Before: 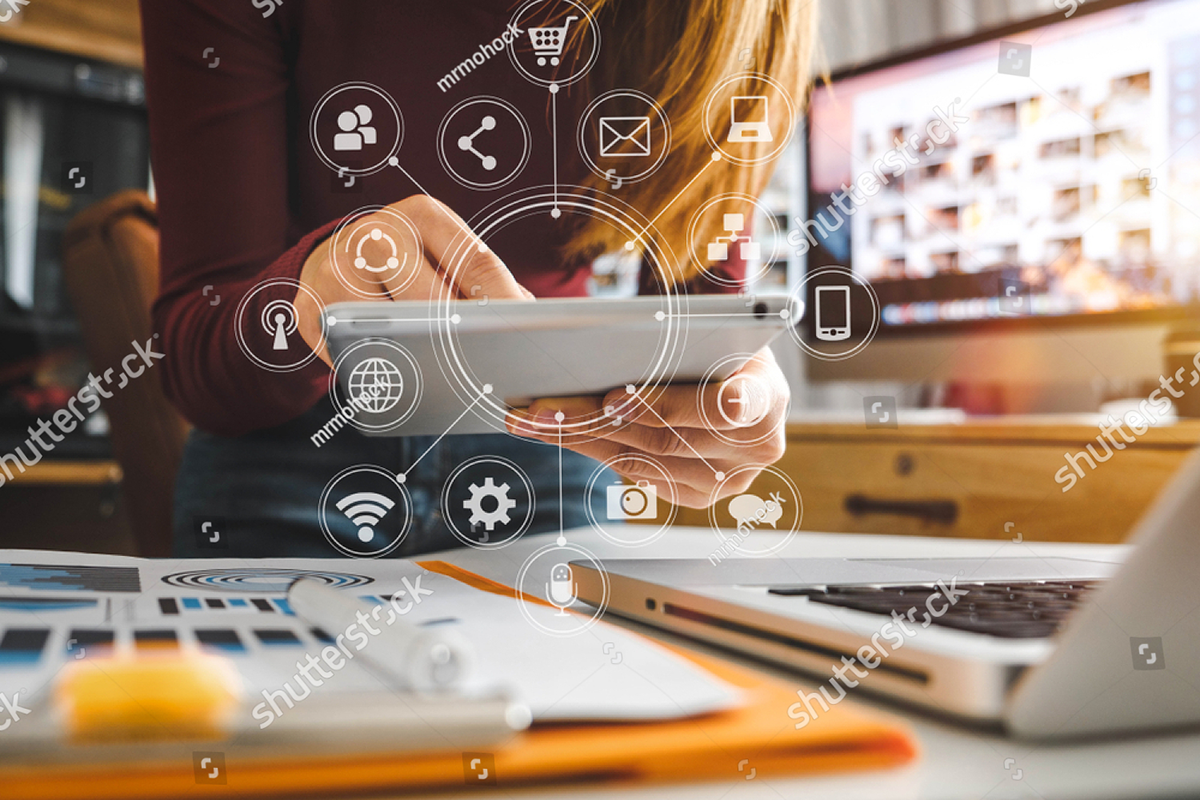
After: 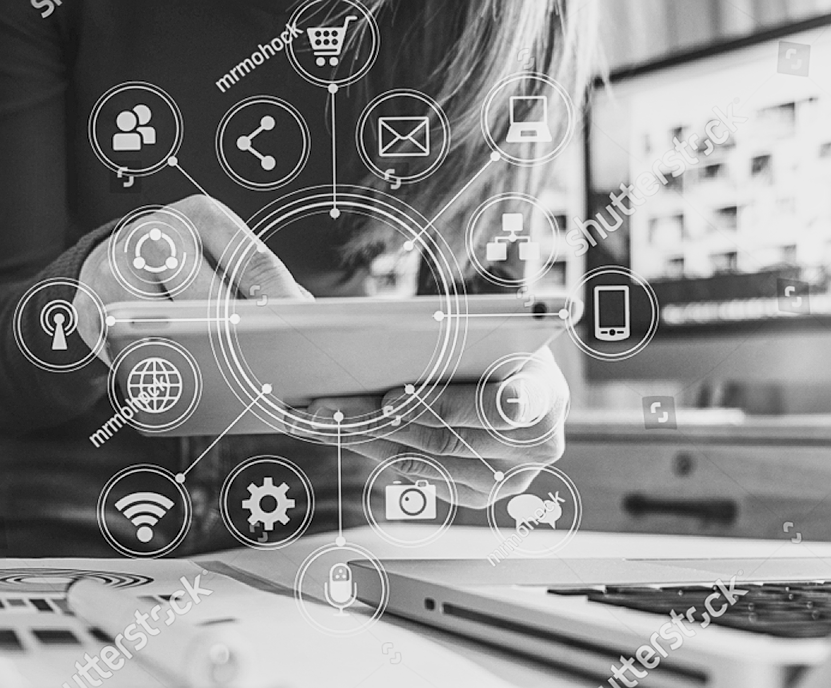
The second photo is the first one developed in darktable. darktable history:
monochrome: a -35.87, b 49.73, size 1.7
base curve: curves: ch0 [(0, 0) (0.088, 0.125) (0.176, 0.251) (0.354, 0.501) (0.613, 0.749) (1, 0.877)], preserve colors none
crop: left 18.479%, right 12.2%, bottom 13.971%
color correction: highlights a* -6.69, highlights b* 0.49
exposure: exposure -0.157 EV, compensate highlight preservation false
local contrast: detail 130%
sharpen: radius 2.167, amount 0.381, threshold 0
